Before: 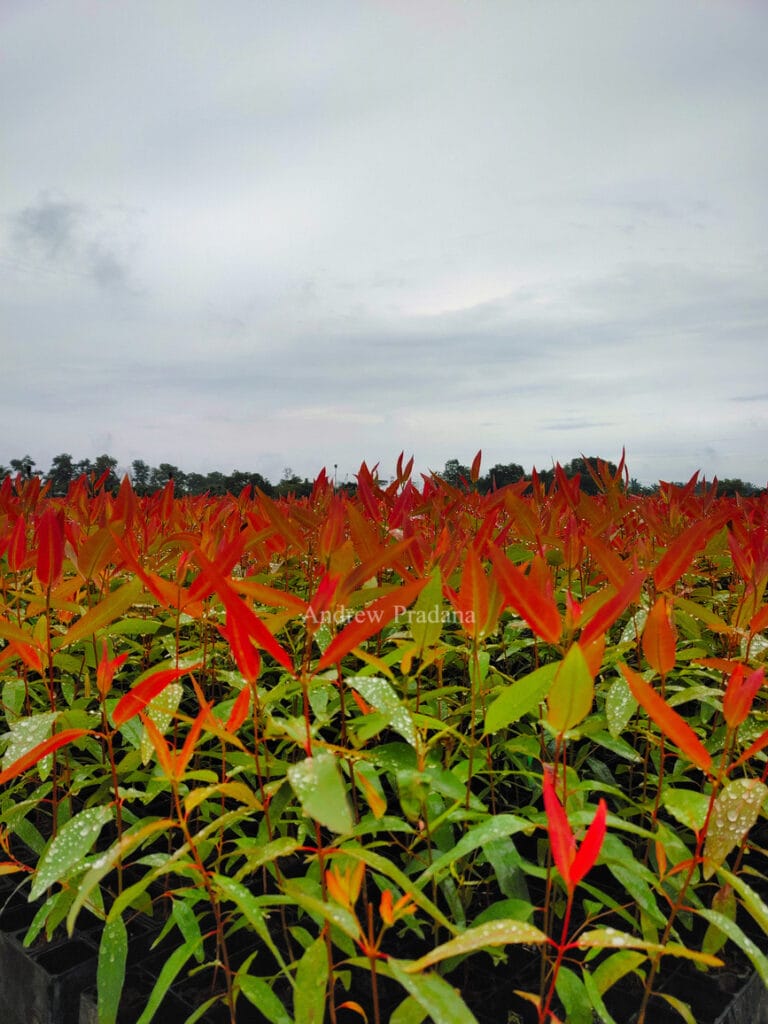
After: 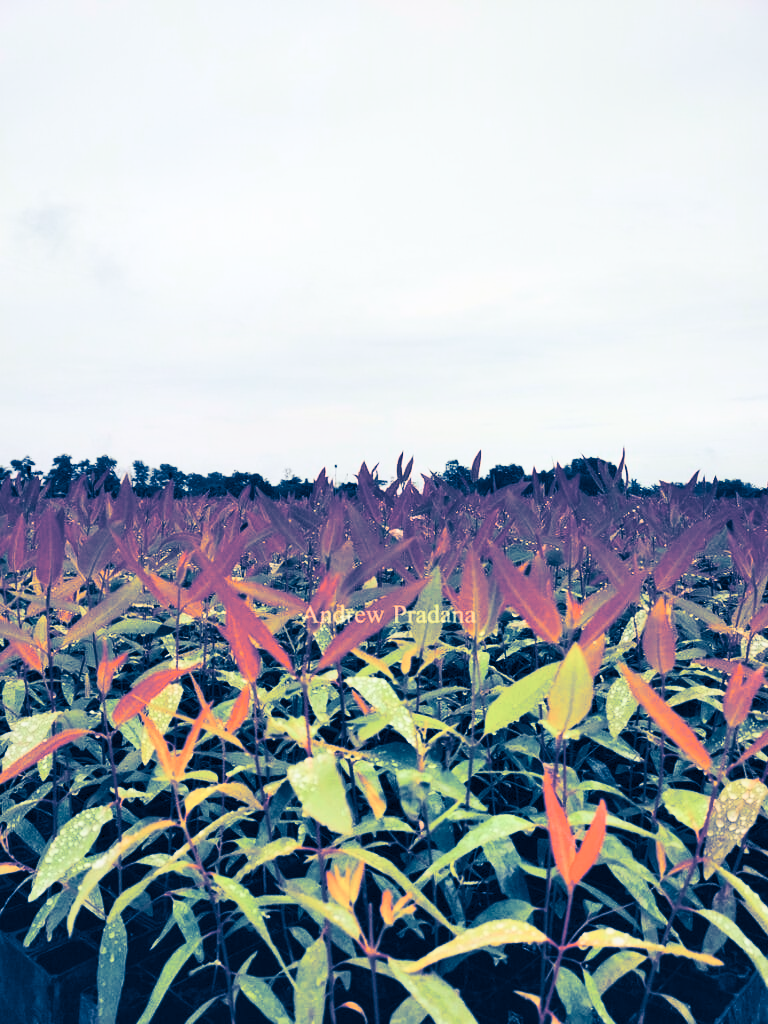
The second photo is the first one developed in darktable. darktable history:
split-toning: shadows › hue 226.8°, shadows › saturation 1, highlights › saturation 0, balance -61.41
contrast brightness saturation: contrast 0.43, brightness 0.56, saturation -0.19
